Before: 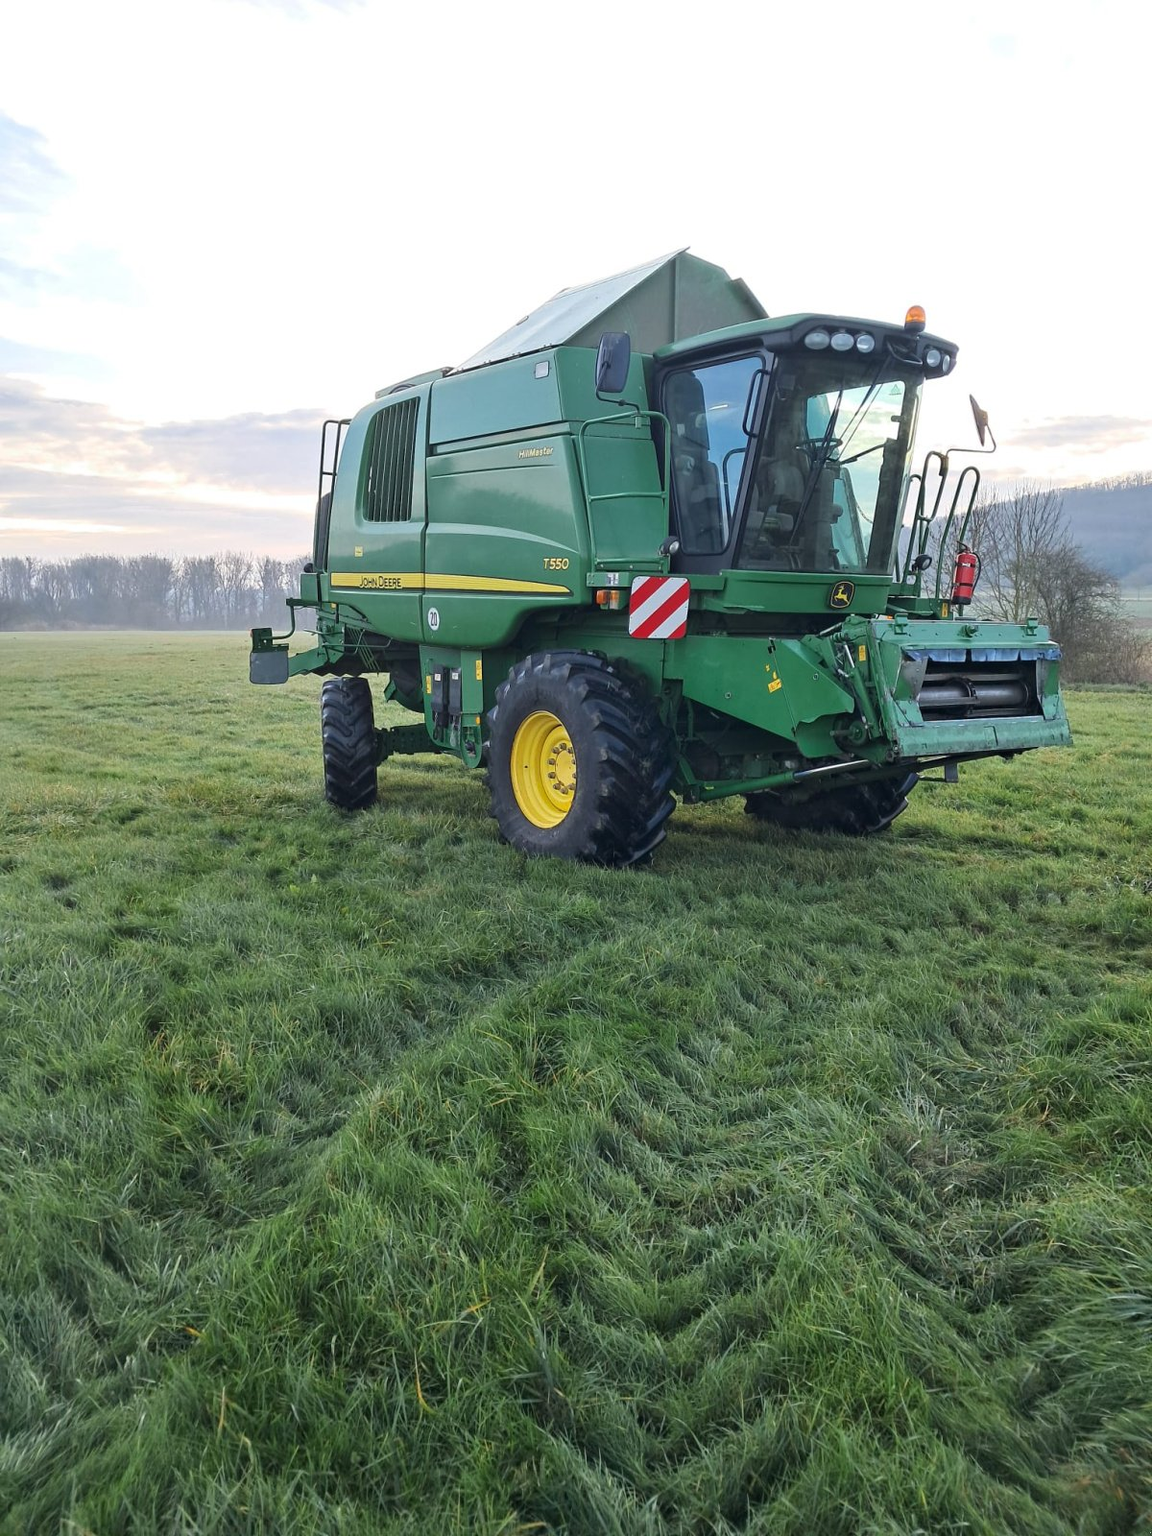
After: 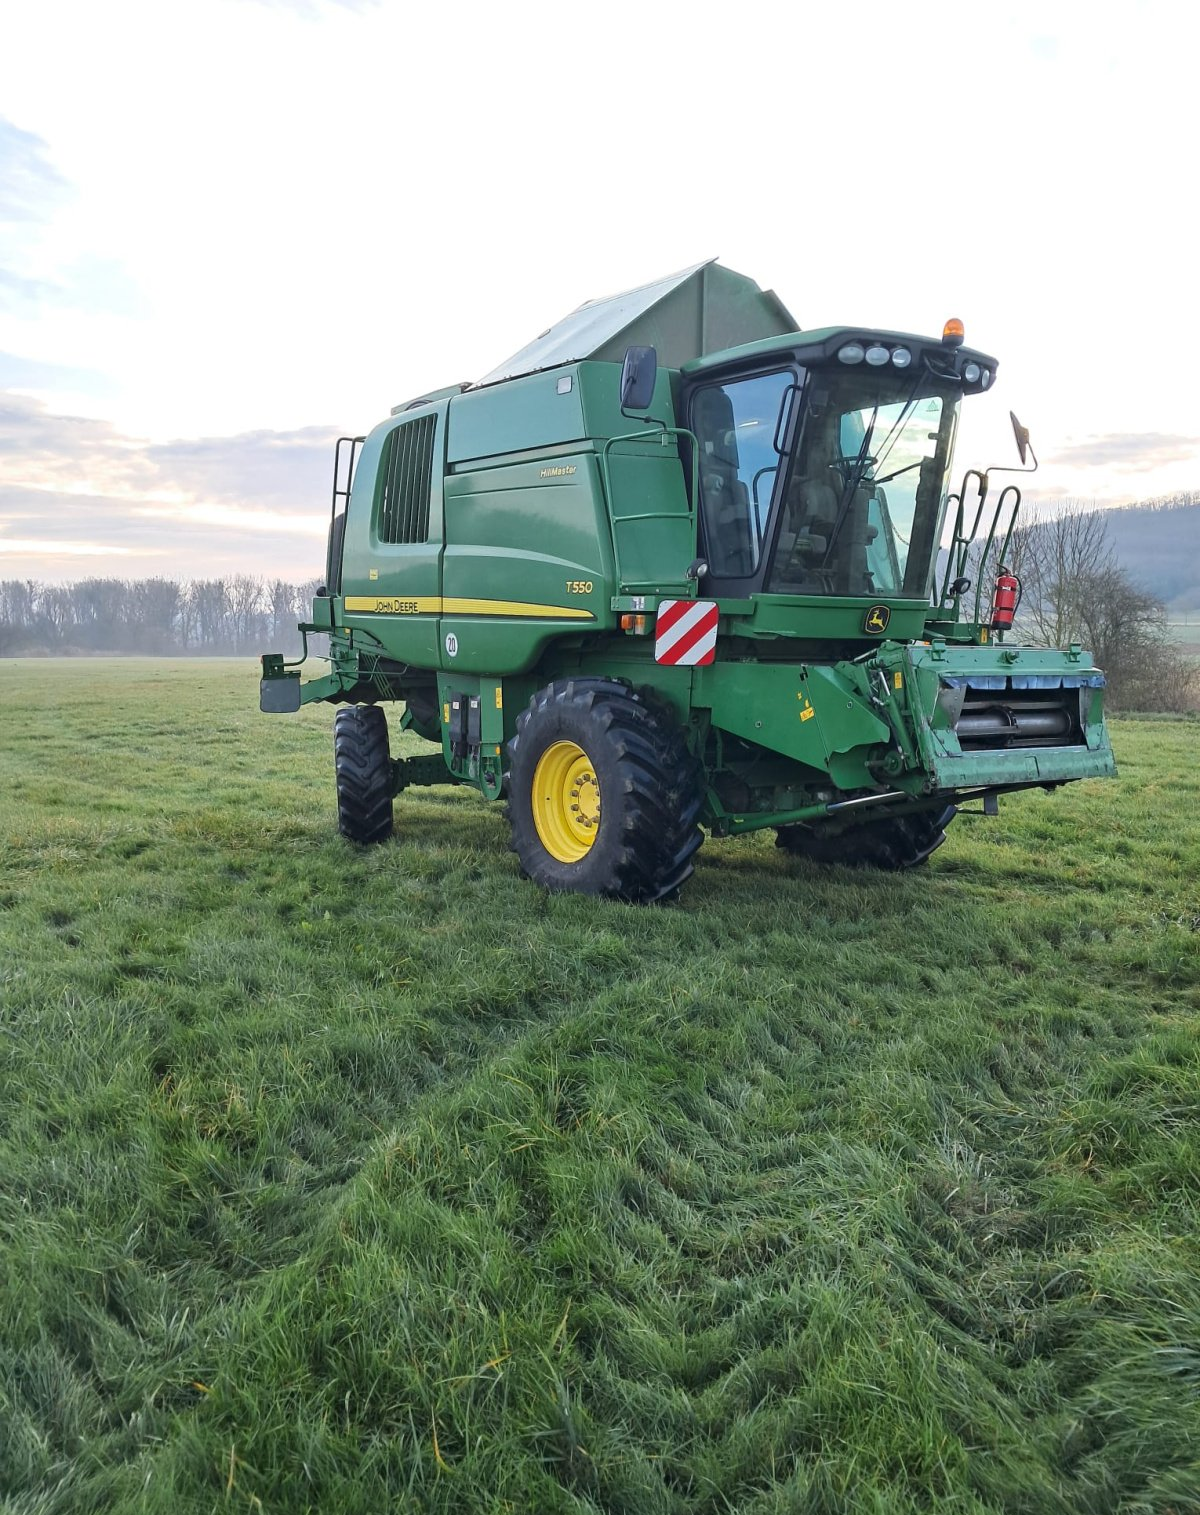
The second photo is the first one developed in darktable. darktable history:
crop and rotate: top 0.008%, bottom 5.295%
